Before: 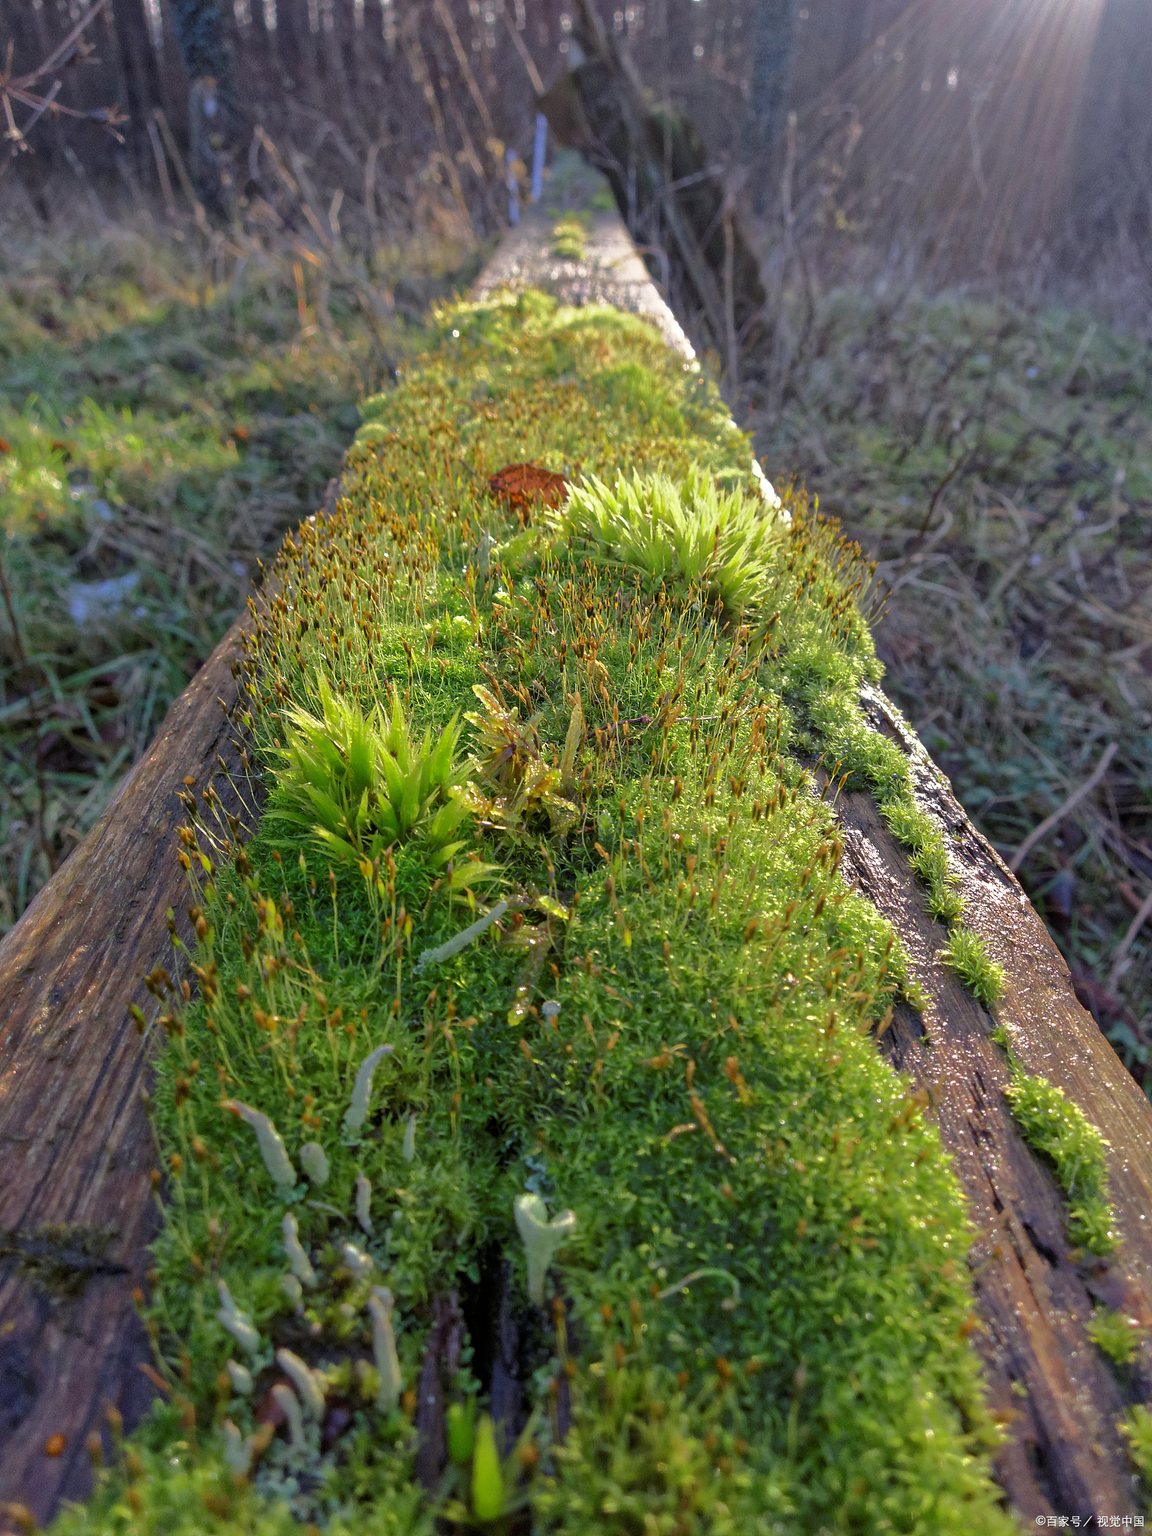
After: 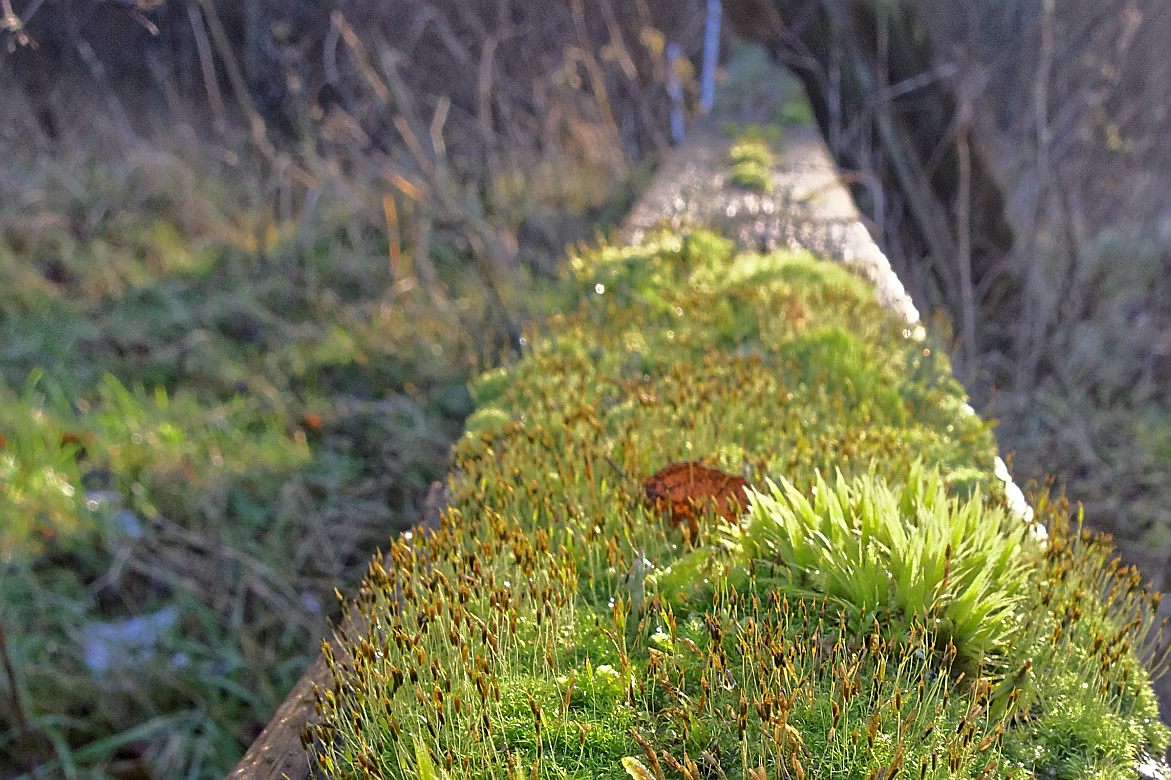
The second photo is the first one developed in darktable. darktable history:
crop: left 0.579%, top 7.627%, right 23.167%, bottom 54.275%
sharpen: on, module defaults
